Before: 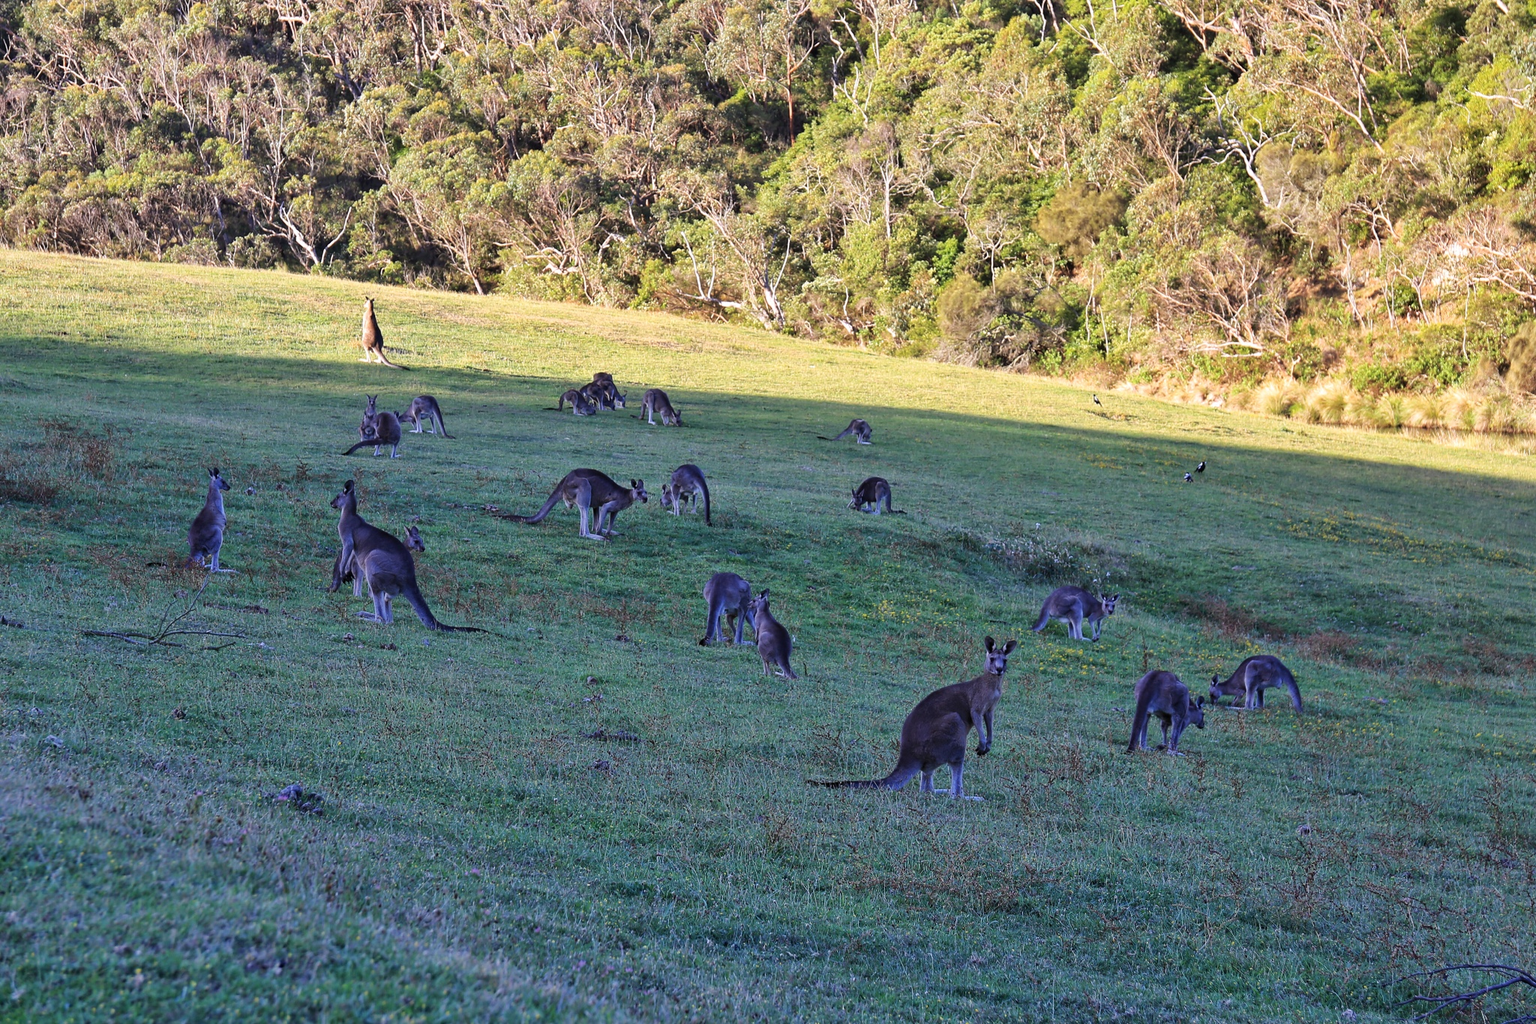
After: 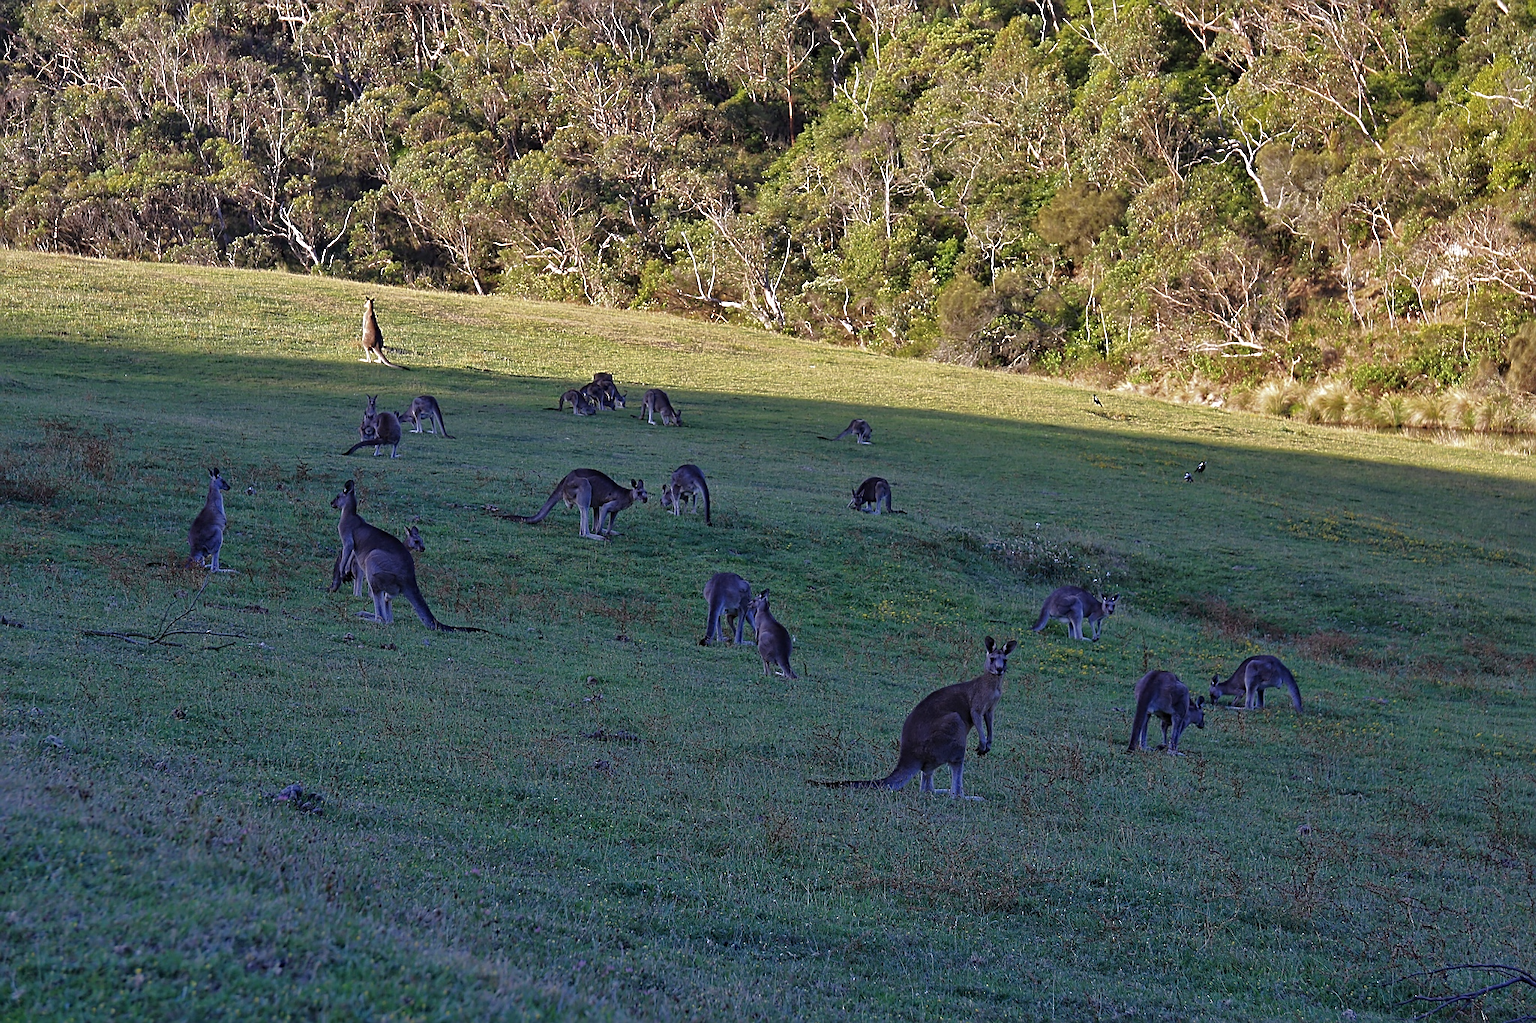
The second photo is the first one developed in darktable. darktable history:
base curve: curves: ch0 [(0, 0) (0.826, 0.587) (1, 1)]
sharpen: on, module defaults
